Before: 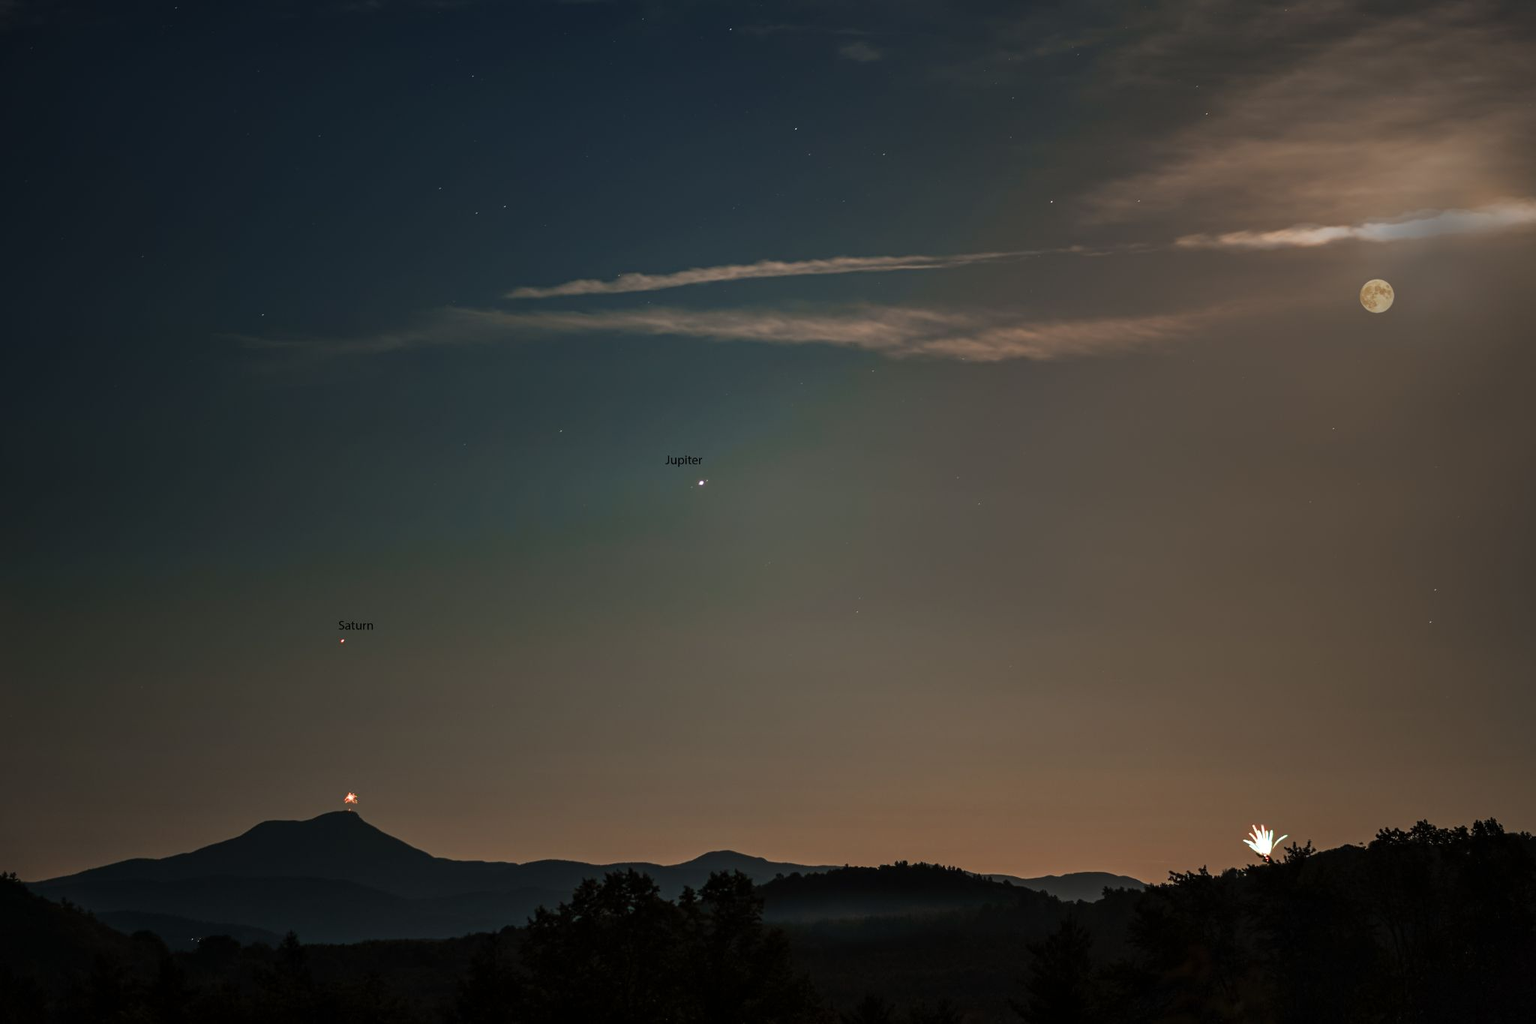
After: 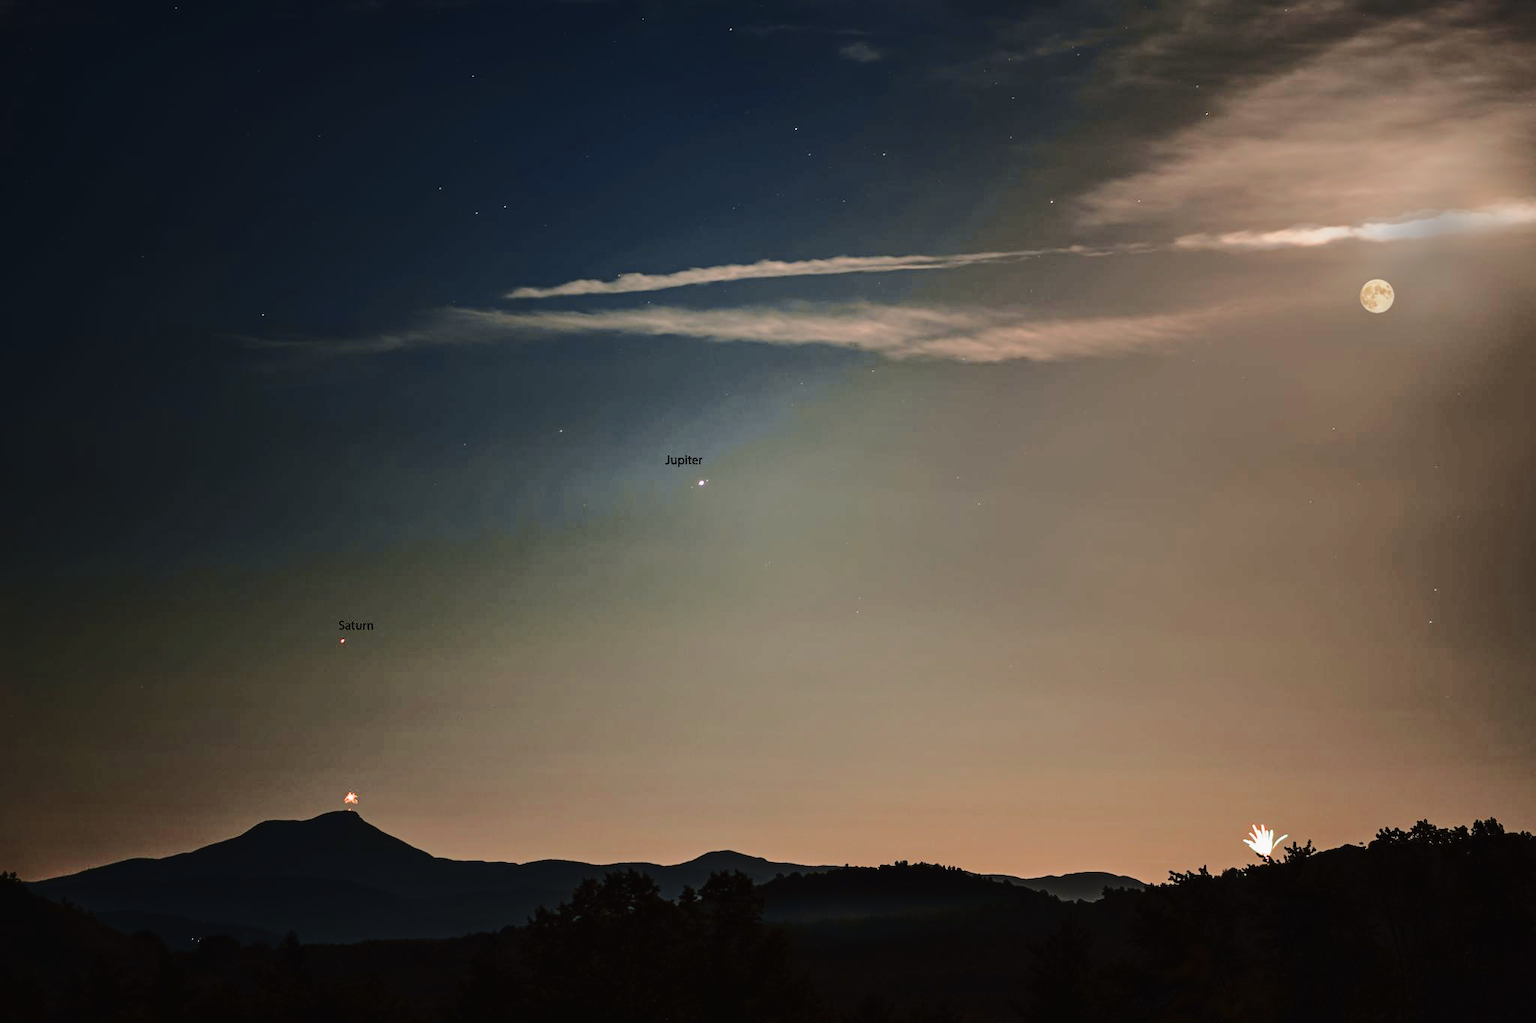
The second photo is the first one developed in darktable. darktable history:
base curve: curves: ch0 [(0, 0) (0.028, 0.03) (0.121, 0.232) (0.46, 0.748) (0.859, 0.968) (1, 1)], preserve colors none
shadows and highlights: shadows 6.34, soften with gaussian
tone curve: curves: ch0 [(0.003, 0.015) (0.104, 0.07) (0.239, 0.201) (0.327, 0.317) (0.401, 0.443) (0.495, 0.55) (0.65, 0.68) (0.832, 0.858) (1, 0.977)]; ch1 [(0, 0) (0.161, 0.092) (0.35, 0.33) (0.379, 0.401) (0.447, 0.476) (0.495, 0.499) (0.515, 0.518) (0.55, 0.557) (0.621, 0.615) (0.718, 0.734) (1, 1)]; ch2 [(0, 0) (0.359, 0.372) (0.437, 0.437) (0.502, 0.501) (0.534, 0.537) (0.599, 0.586) (1, 1)], color space Lab, independent channels, preserve colors none
